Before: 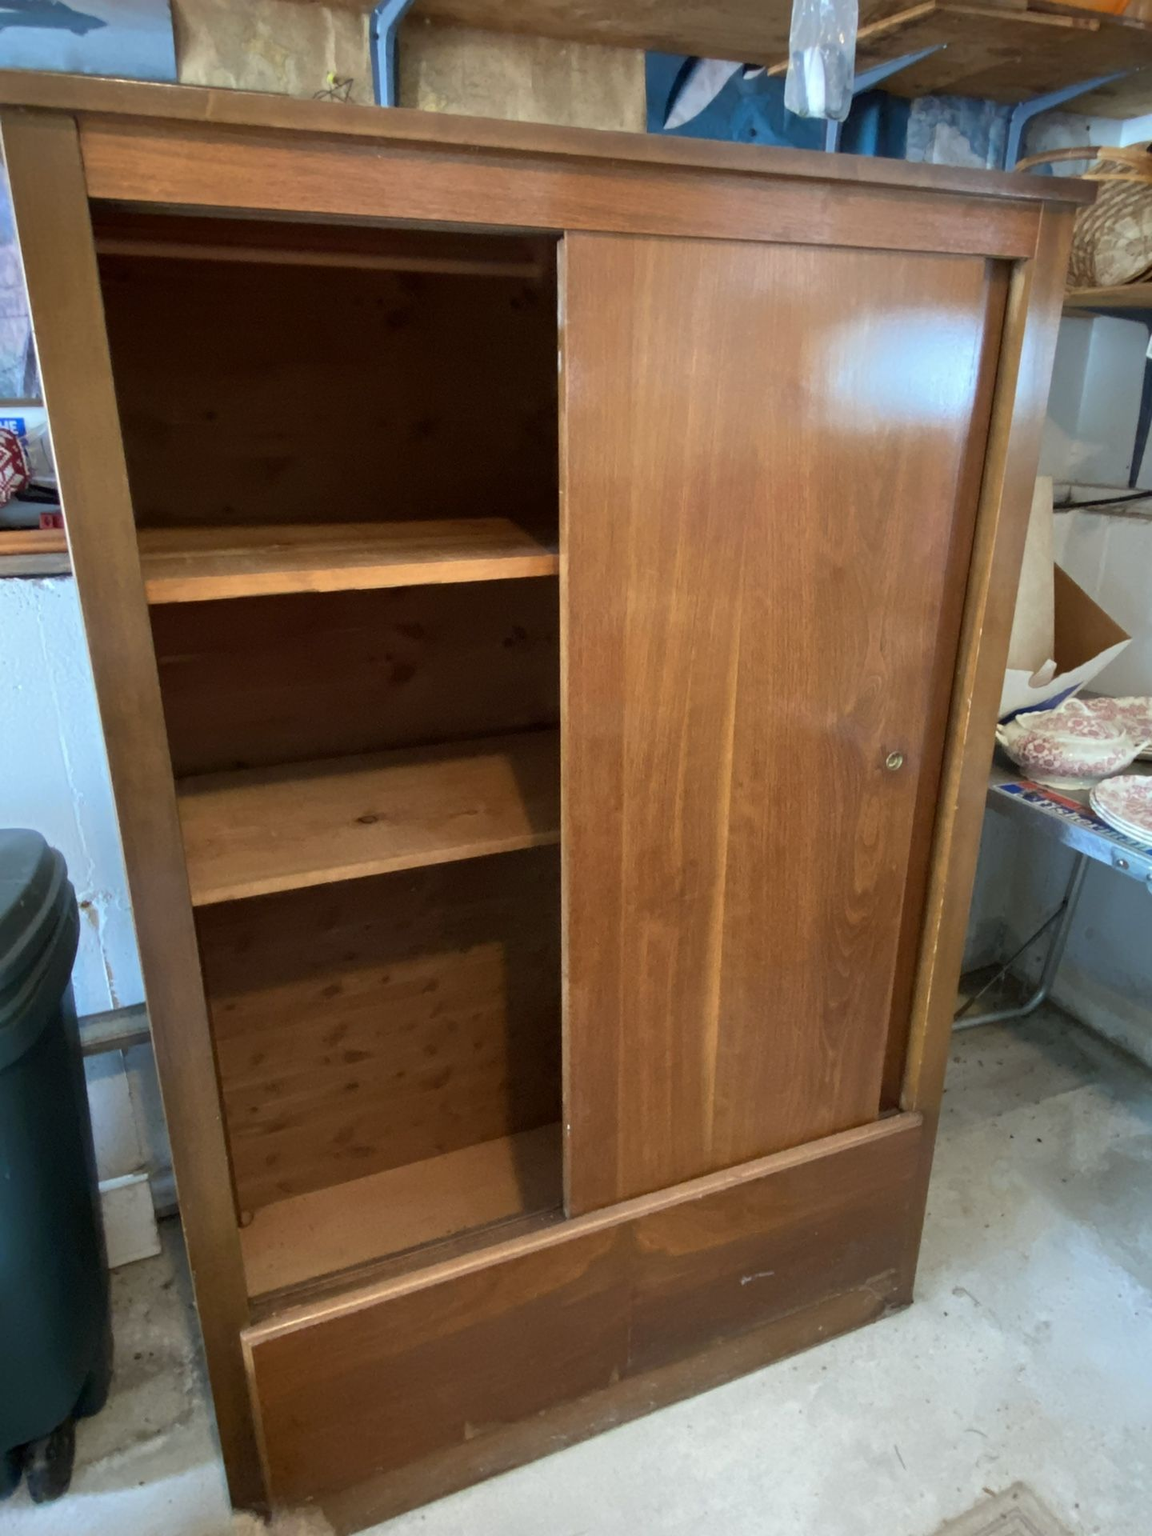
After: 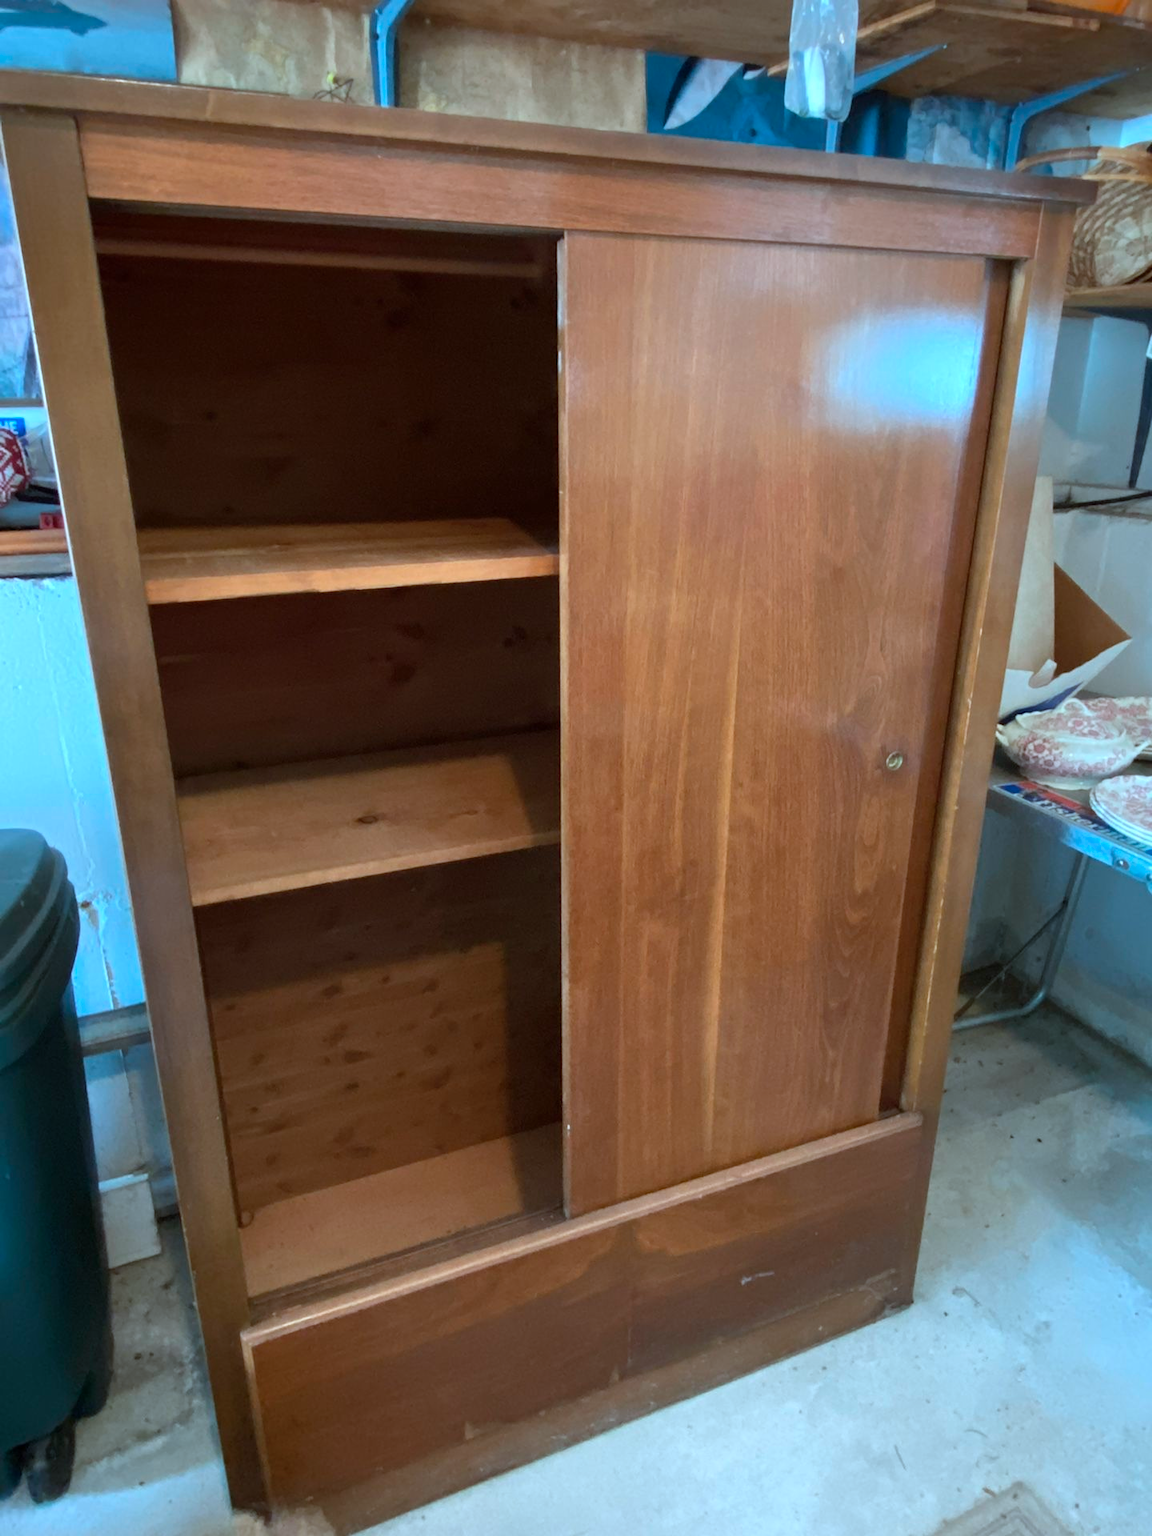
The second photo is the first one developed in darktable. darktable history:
color correction: highlights a* -9.75, highlights b* -21.17
